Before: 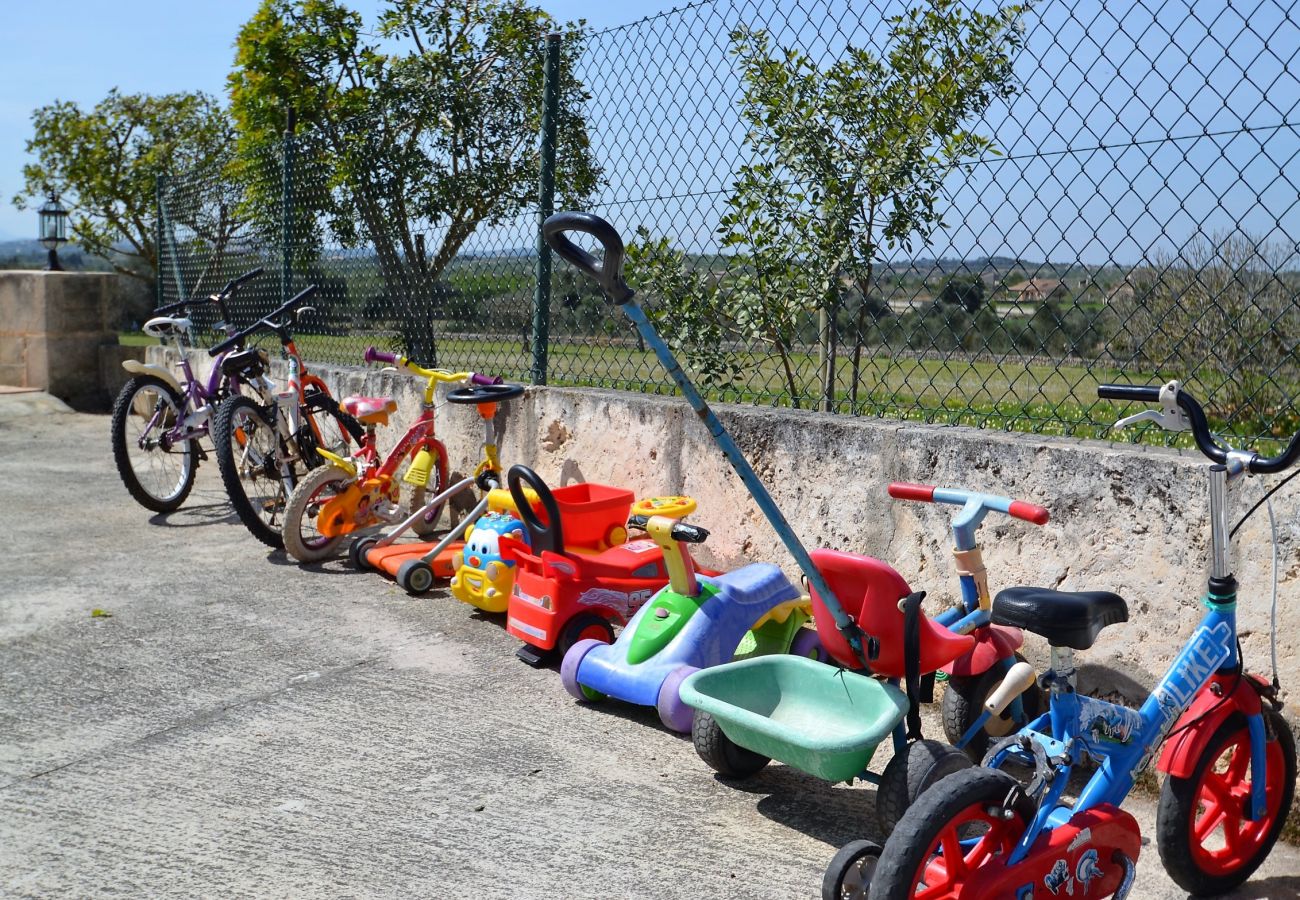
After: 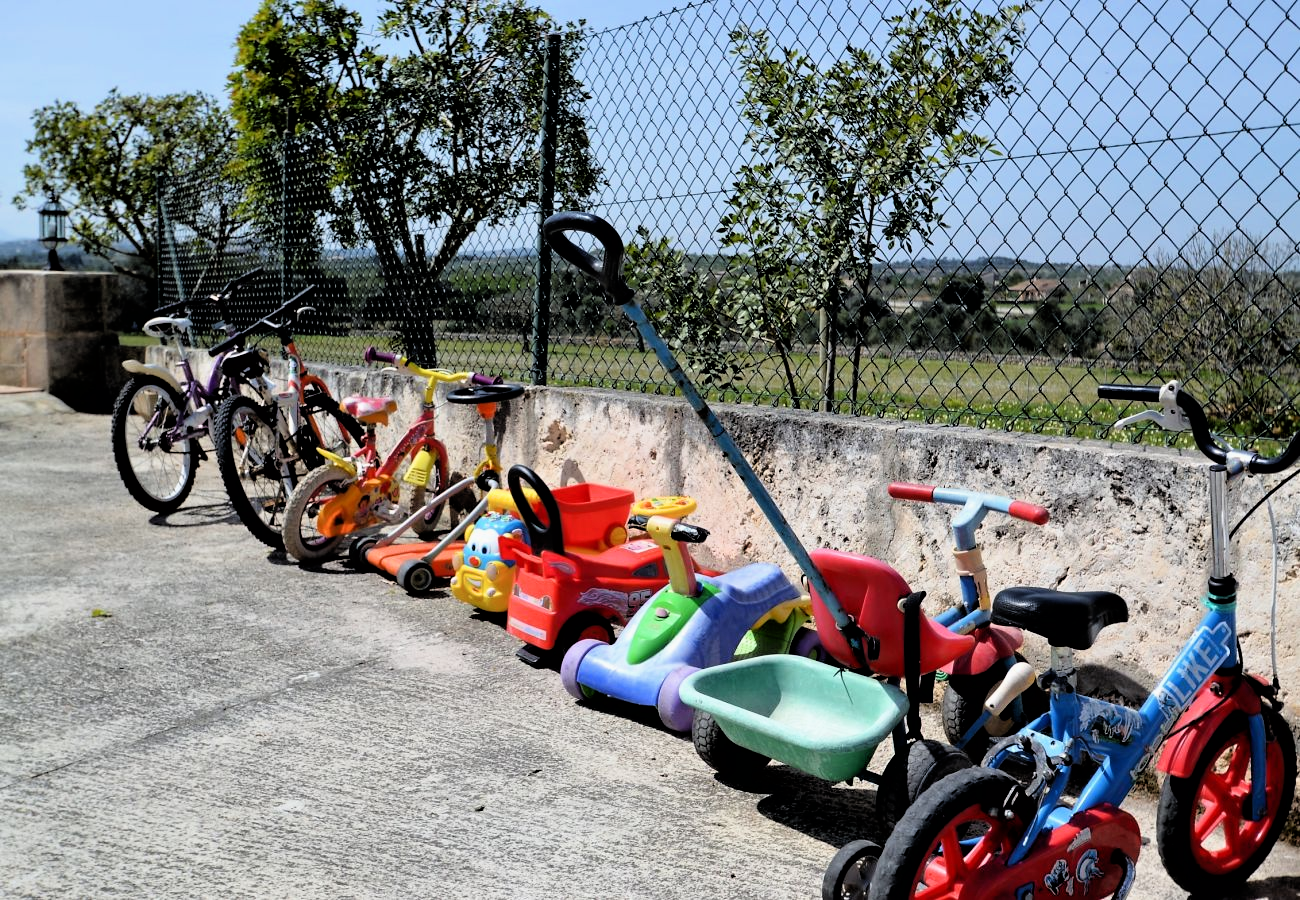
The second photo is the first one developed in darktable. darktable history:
filmic rgb: black relative exposure -3.71 EV, white relative exposure 2.74 EV, dynamic range scaling -5.18%, hardness 3.03
